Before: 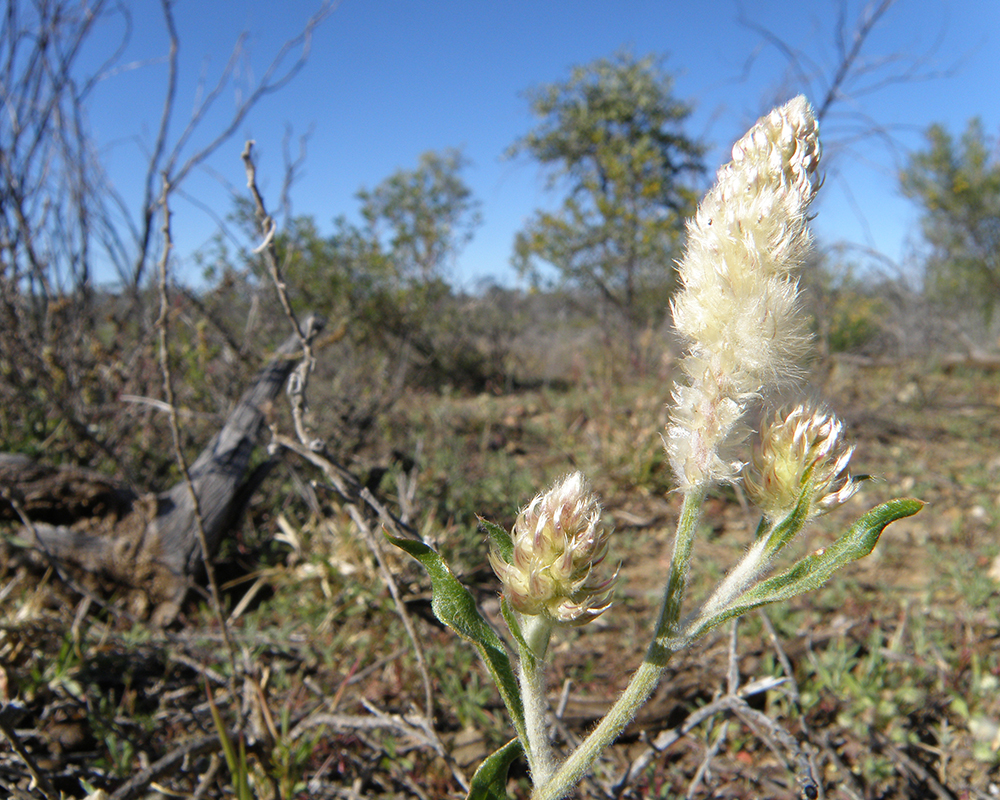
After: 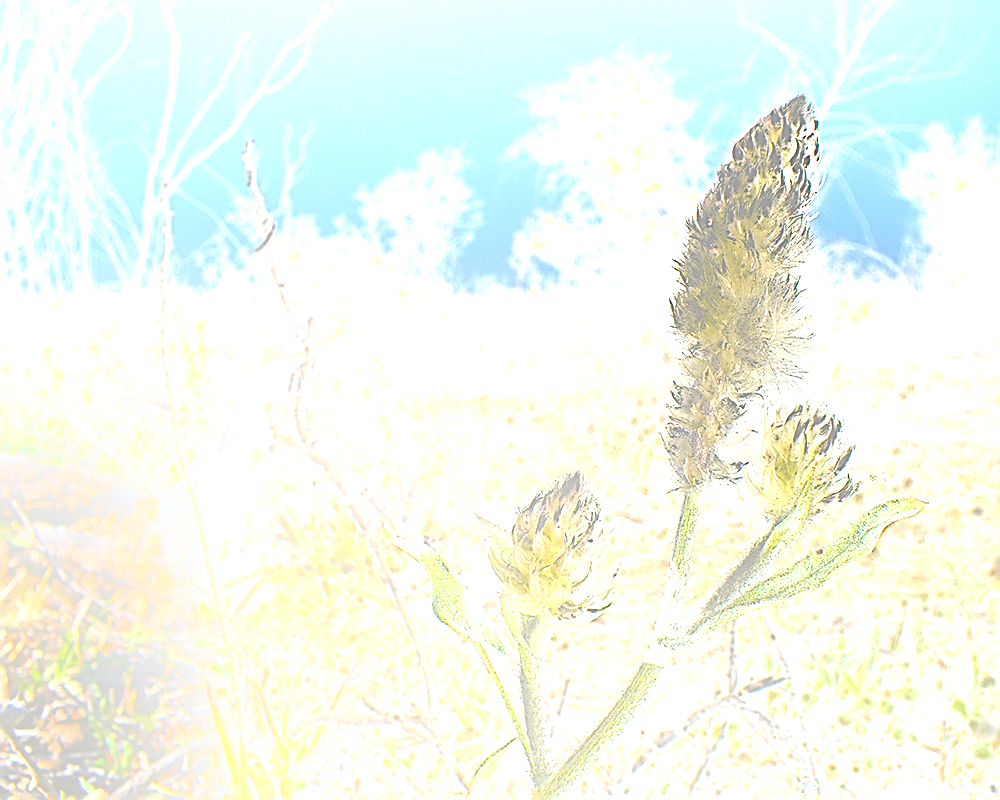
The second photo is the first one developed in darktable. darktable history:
tone equalizer: on, module defaults
bloom: size 25%, threshold 5%, strength 90%
contrast brightness saturation: contrast 0.11, saturation -0.17
exposure: black level correction 0, exposure 1.45 EV, compensate exposure bias true, compensate highlight preservation false
sharpen: amount 2
